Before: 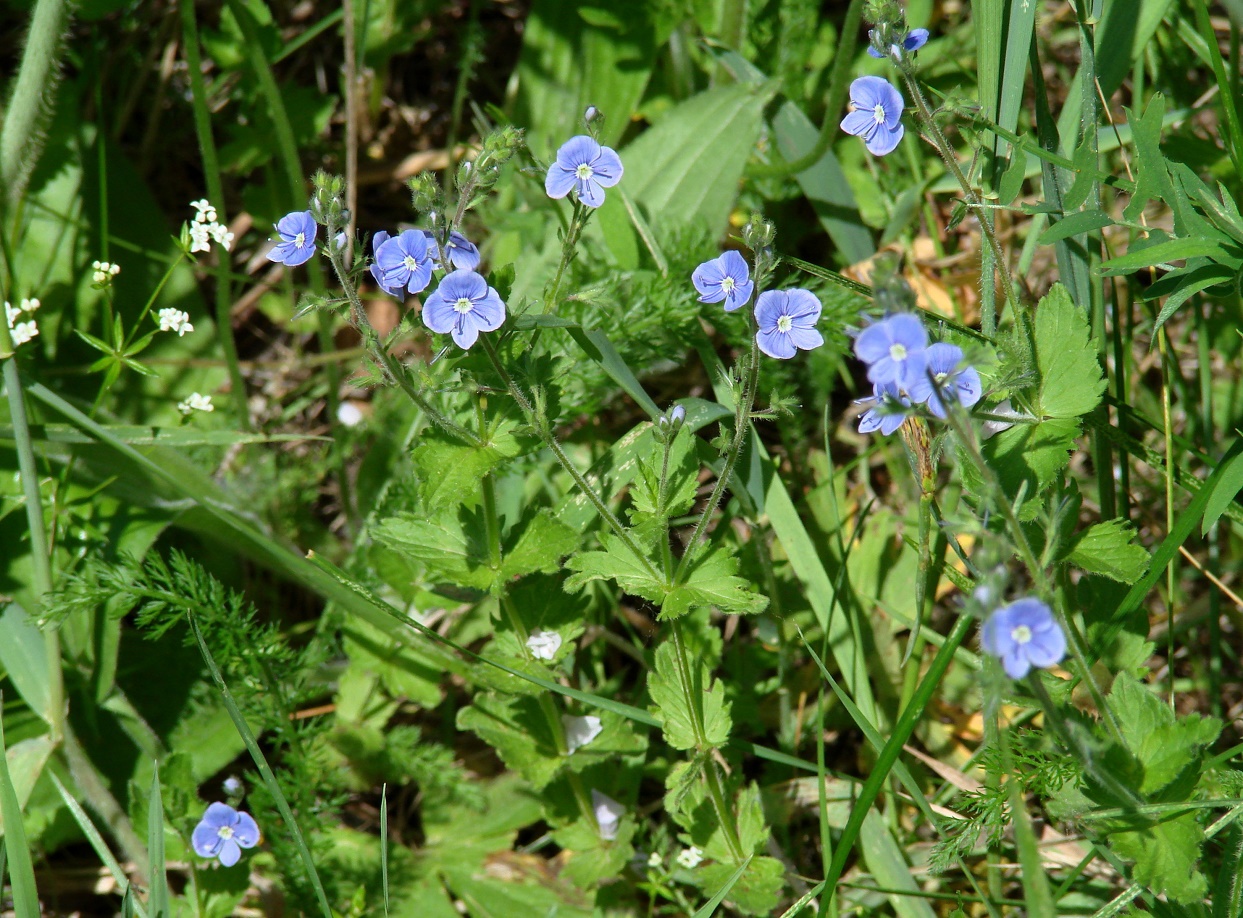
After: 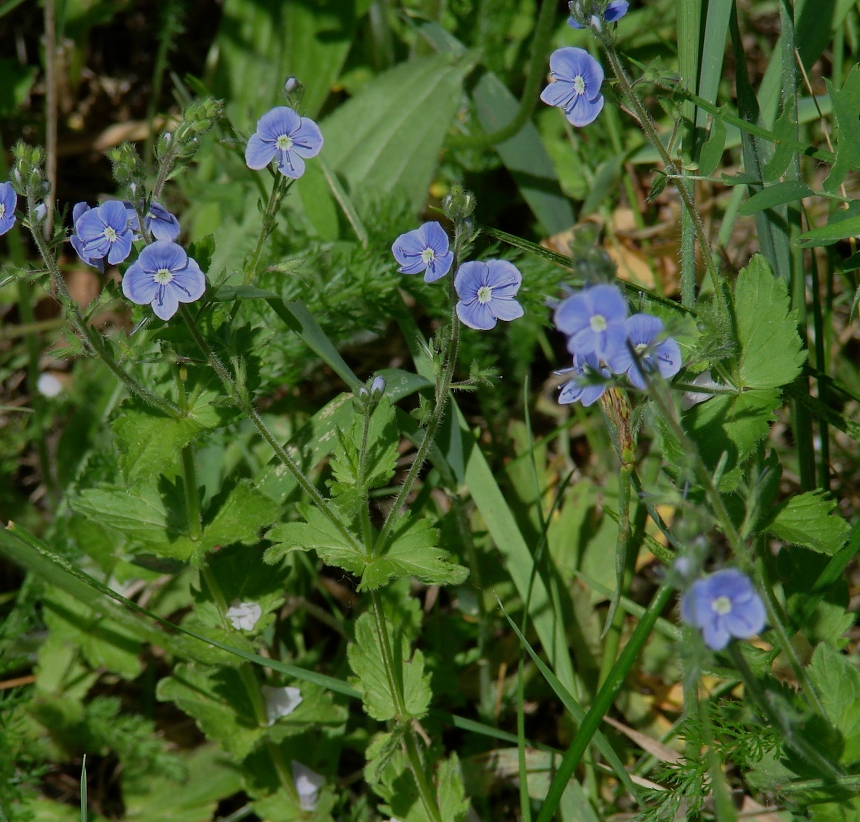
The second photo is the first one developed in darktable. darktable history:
crop and rotate: left 24.19%, top 3.335%, right 6.592%, bottom 7.051%
exposure: exposure -0.93 EV, compensate highlight preservation false
